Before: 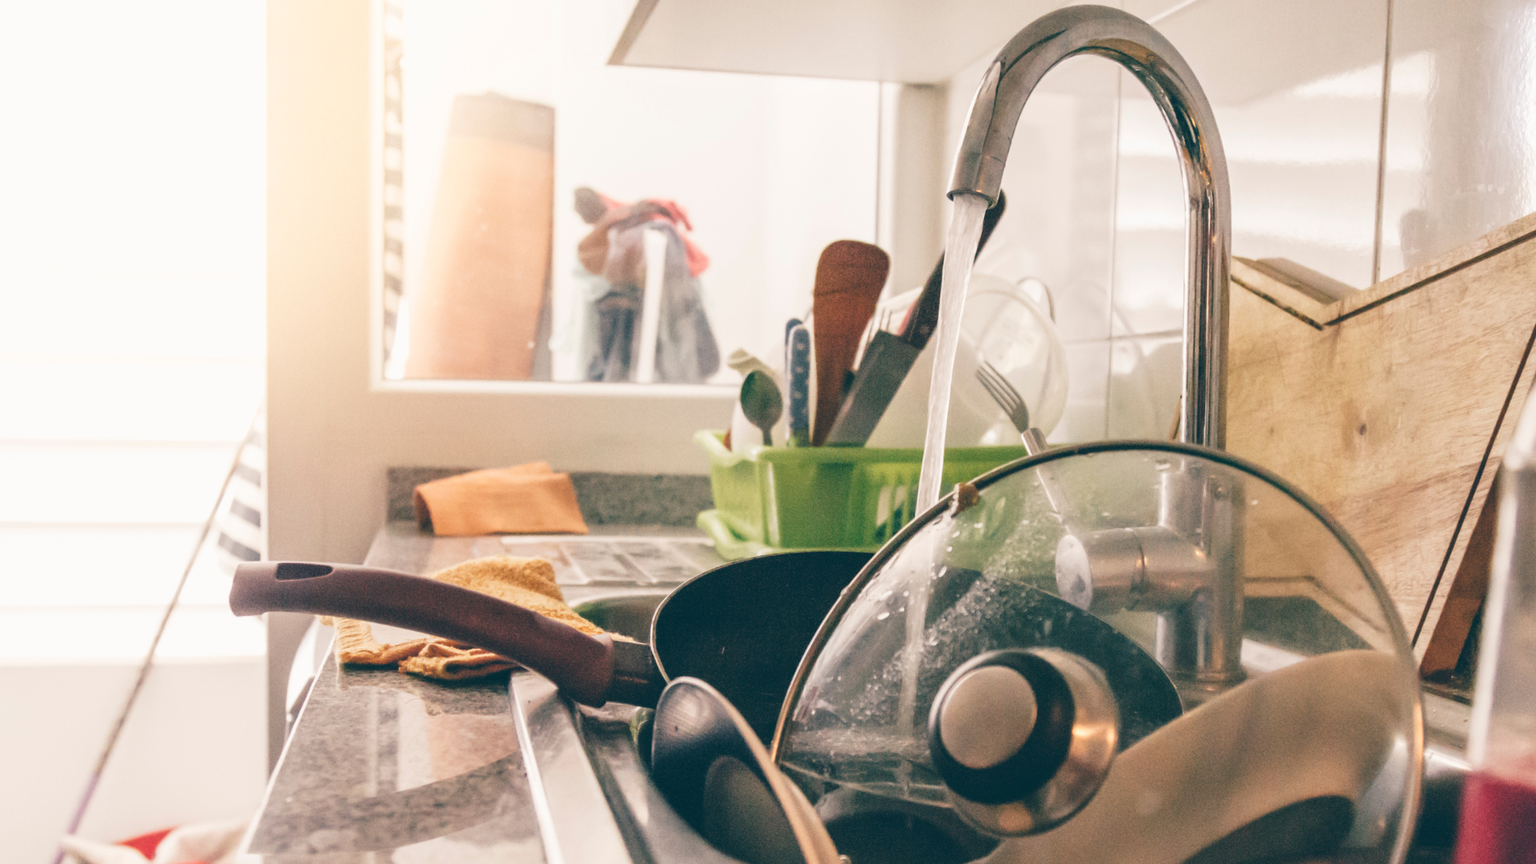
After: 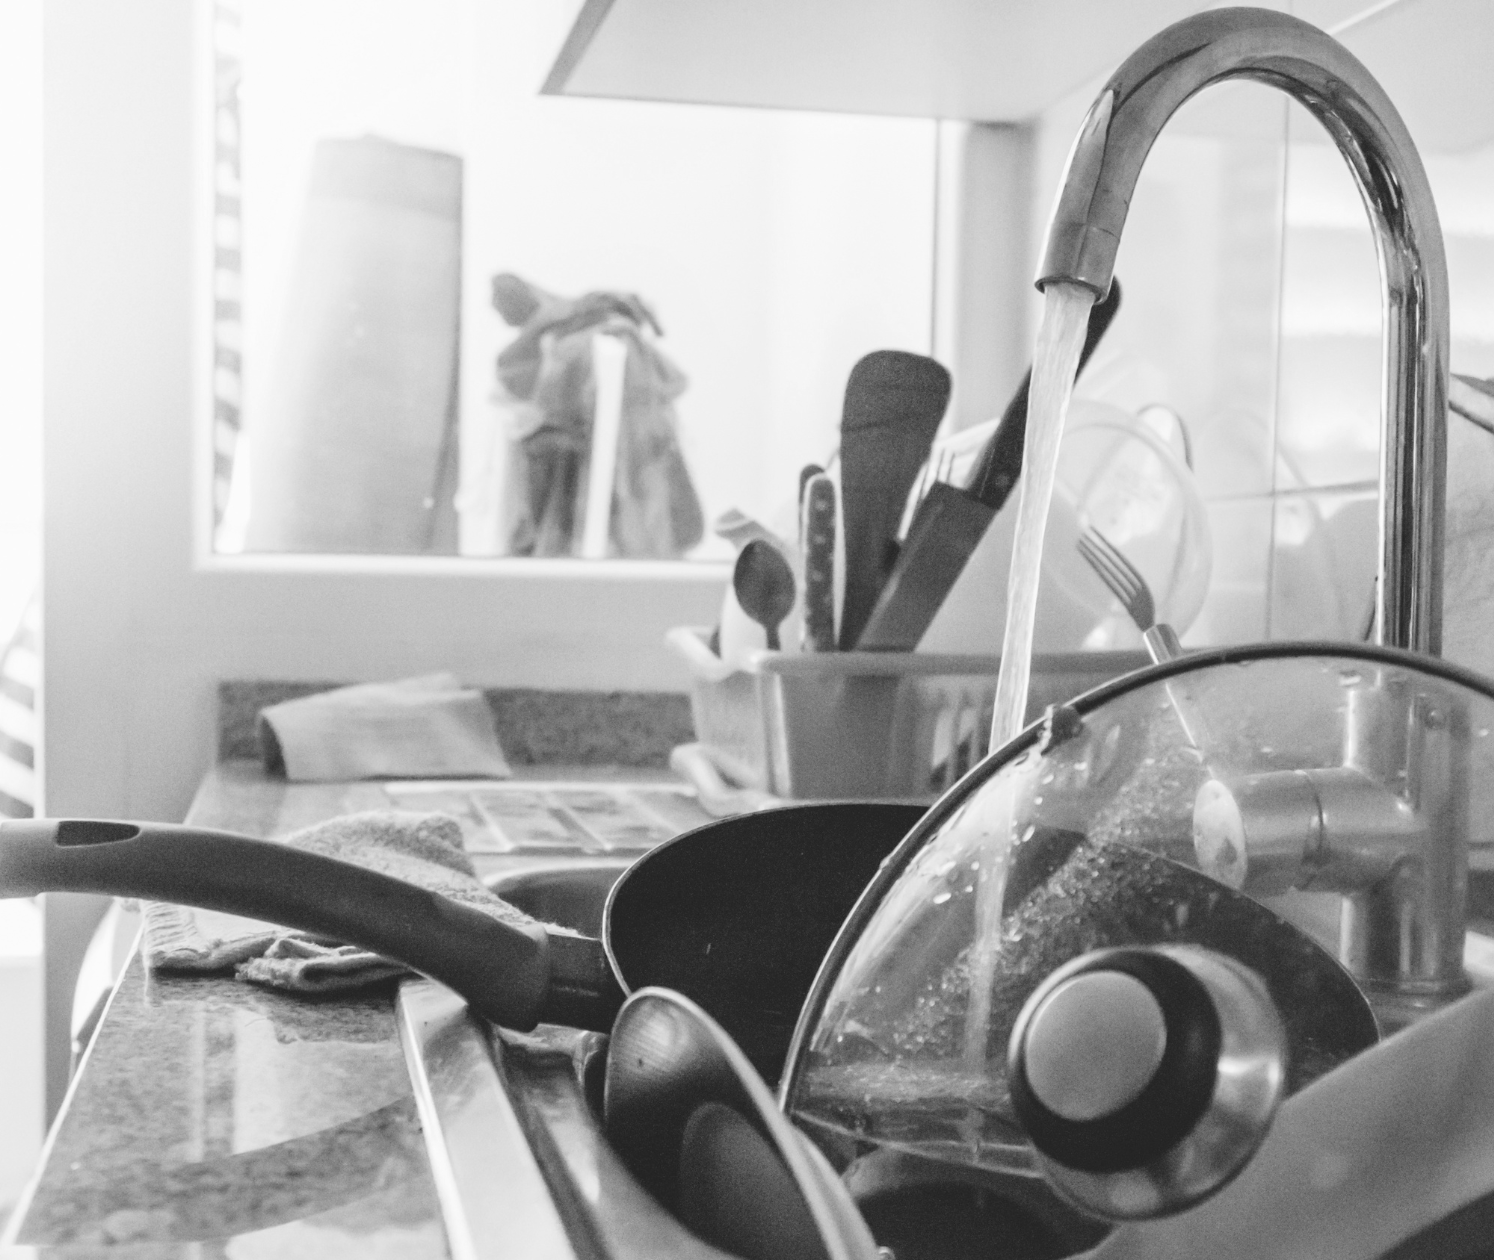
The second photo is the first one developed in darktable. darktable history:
tone equalizer: on, module defaults
monochrome: on, module defaults
crop and rotate: left 15.446%, right 17.836%
